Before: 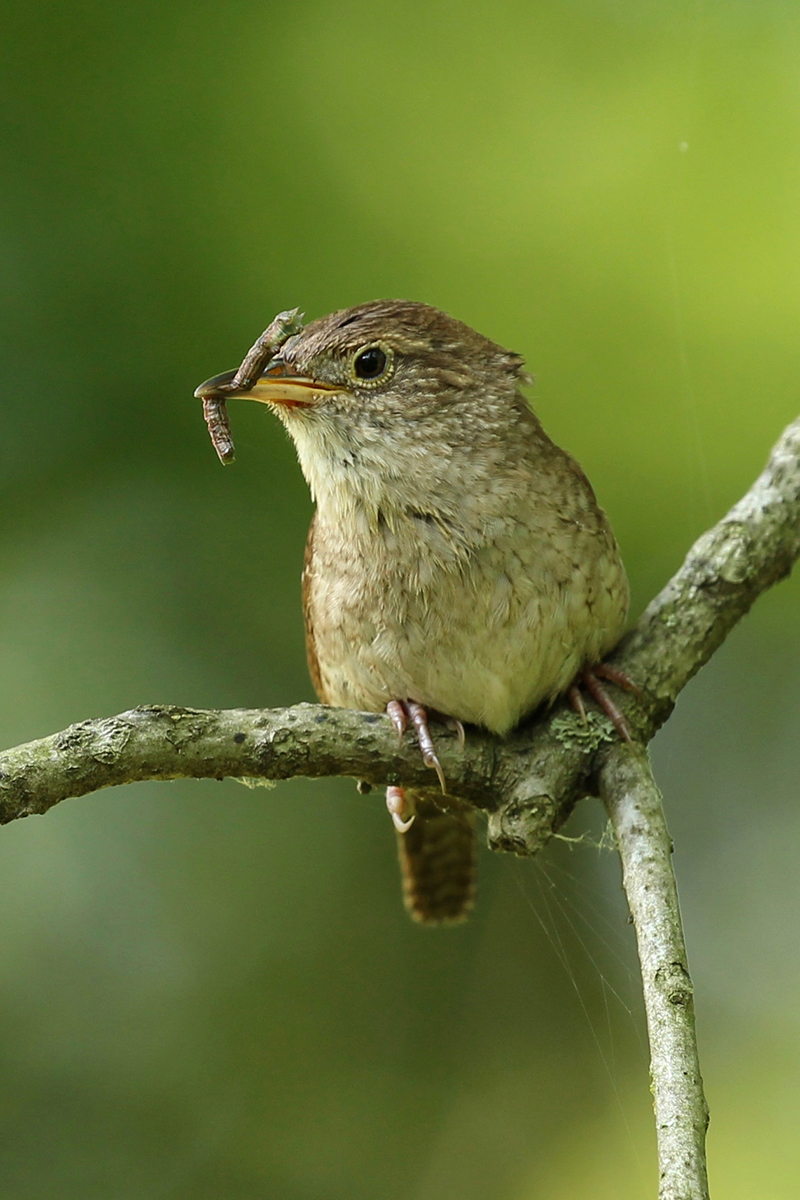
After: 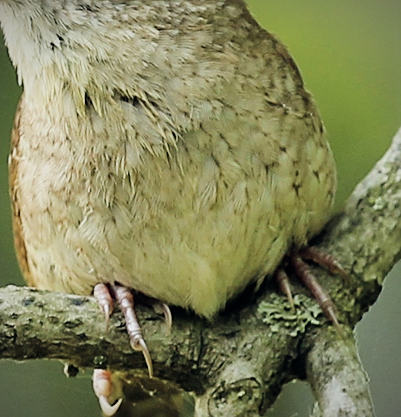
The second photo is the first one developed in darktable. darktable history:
sharpen: on, module defaults
crop: left 36.749%, top 34.792%, right 13.071%, bottom 30.422%
exposure: black level correction 0, exposure 0.703 EV, compensate highlight preservation false
contrast brightness saturation: contrast 0.099, saturation -0.283
color balance rgb: global offset › chroma 0.1%, global offset › hue 253.35°, perceptual saturation grading › global saturation 19.647%
vignetting: fall-off start 91.77%
filmic rgb: black relative exposure -7.08 EV, white relative exposure 5.36 EV, hardness 3.02
